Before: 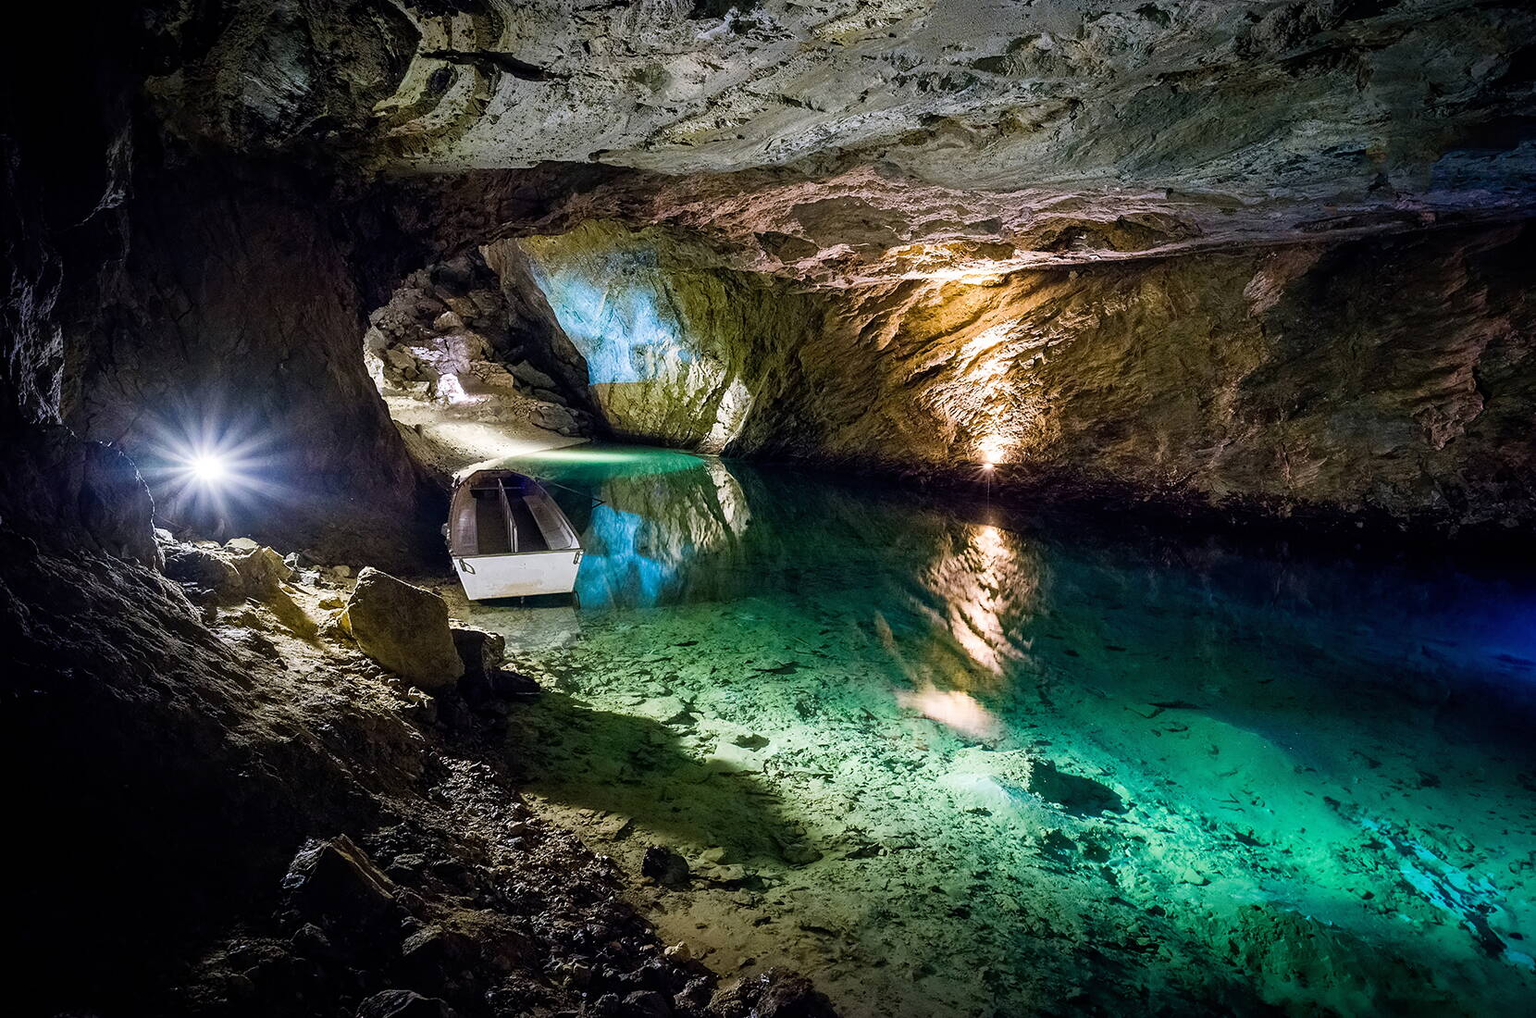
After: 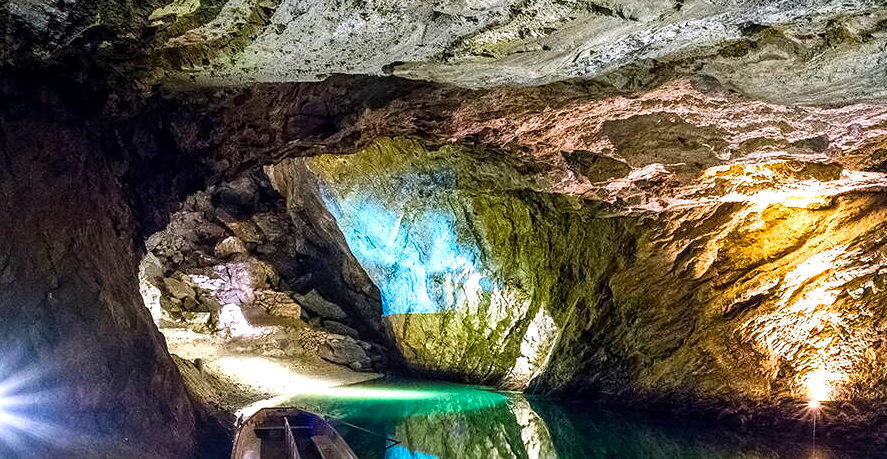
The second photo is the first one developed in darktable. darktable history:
local contrast: on, module defaults
exposure: black level correction 0, exposure 0.686 EV, compensate exposure bias true, compensate highlight preservation false
contrast brightness saturation: contrast 0.091, saturation 0.272
crop: left 15.343%, top 9.133%, right 31.202%, bottom 49.135%
